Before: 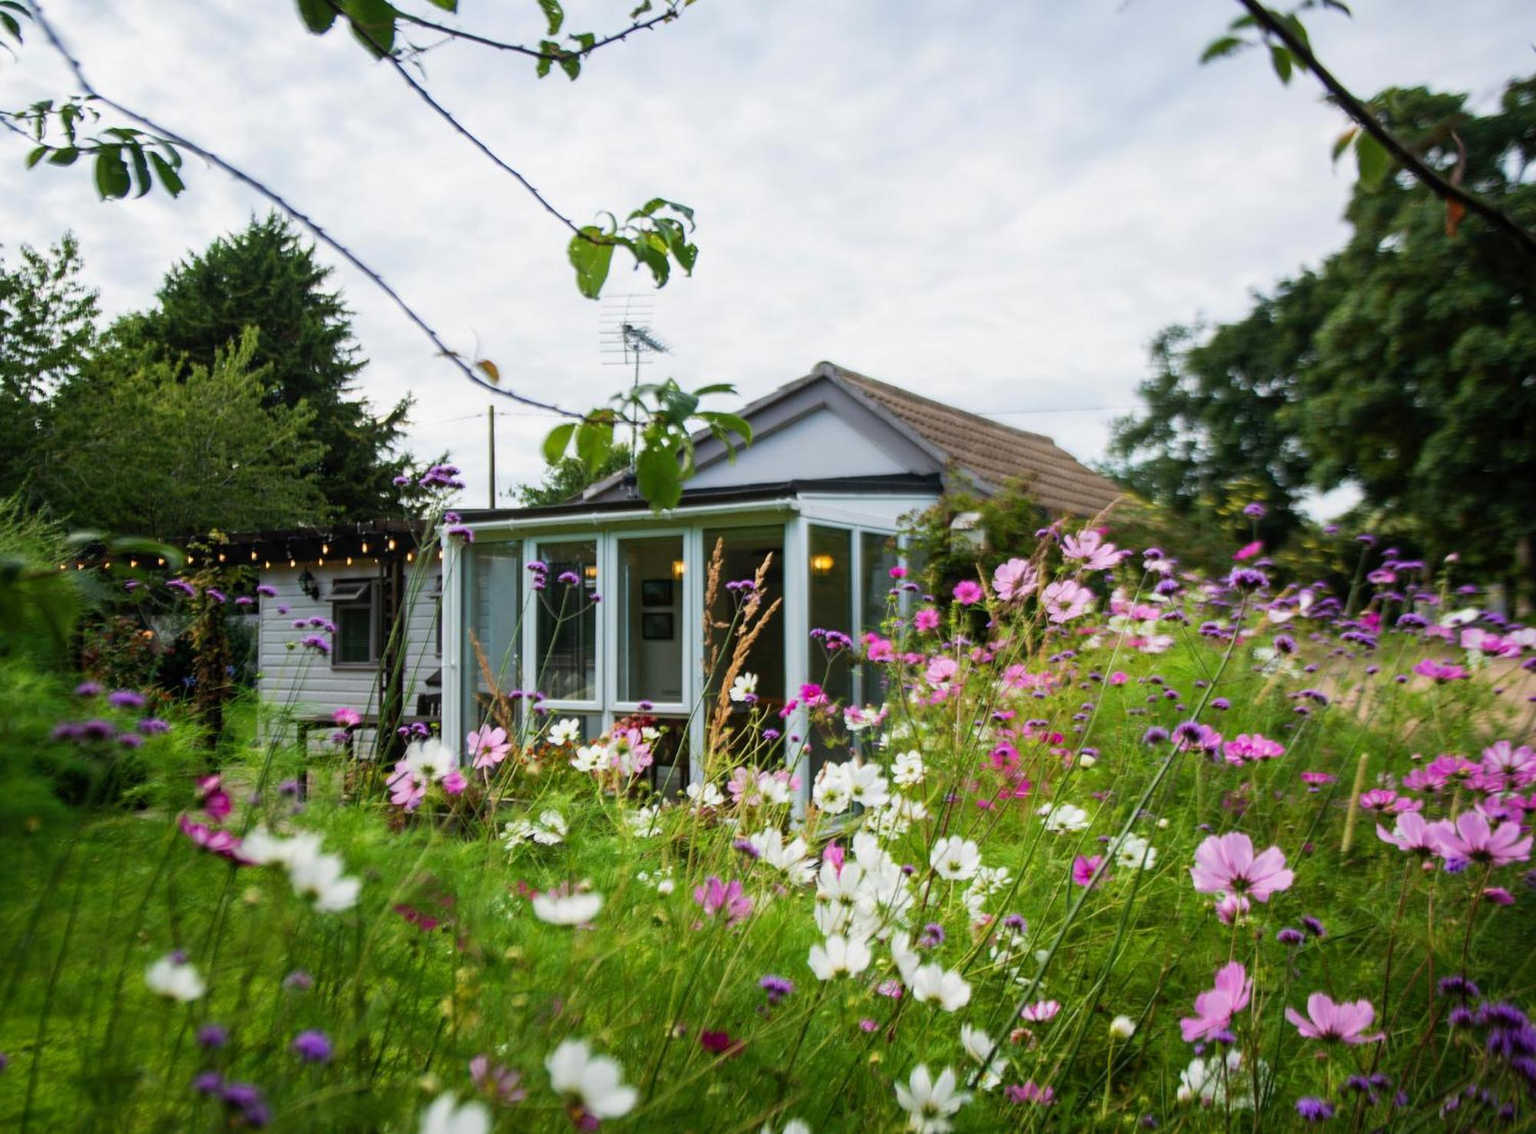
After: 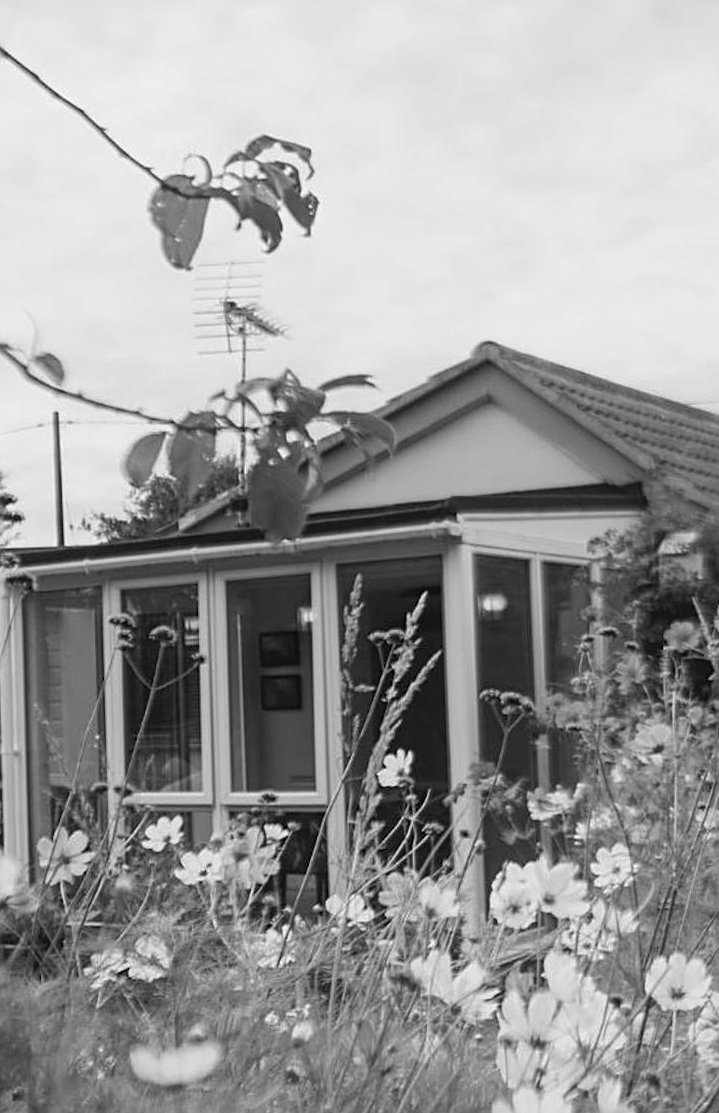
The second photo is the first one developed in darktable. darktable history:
monochrome: a 32, b 64, size 2.3
rotate and perspective: rotation -1.77°, lens shift (horizontal) 0.004, automatic cropping off
contrast equalizer: y [[0.439, 0.44, 0.442, 0.457, 0.493, 0.498], [0.5 ×6], [0.5 ×6], [0 ×6], [0 ×6]], mix 0.59
sharpen: on, module defaults
crop and rotate: left 29.476%, top 10.214%, right 35.32%, bottom 17.333%
